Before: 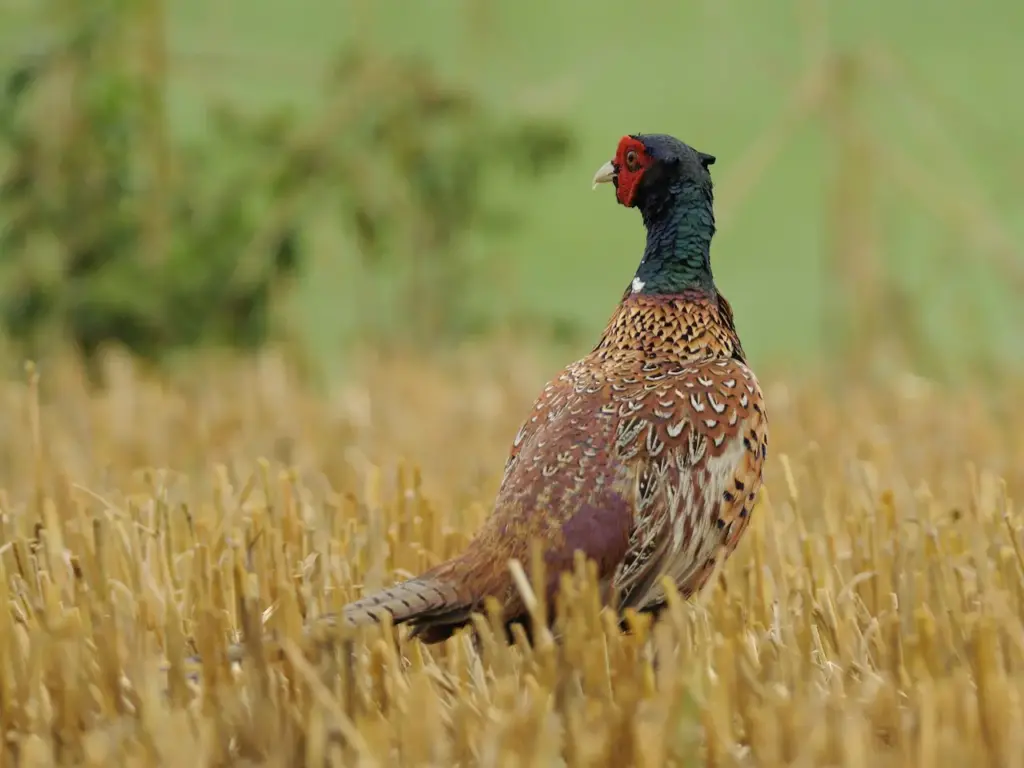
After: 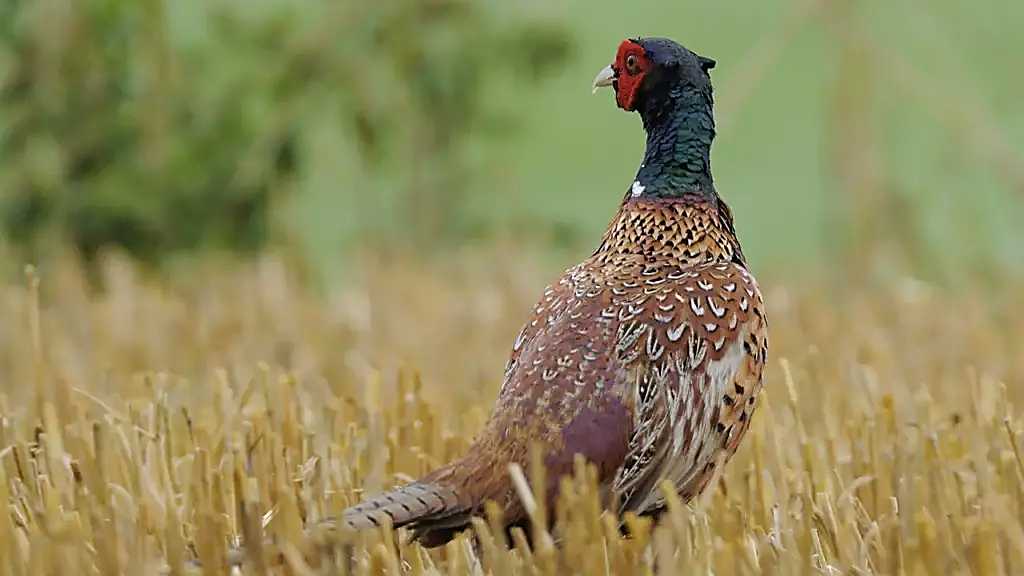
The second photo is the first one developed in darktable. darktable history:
sharpen: radius 1.4, amount 1.25, threshold 0.7
color balance: on, module defaults
white balance: red 0.967, blue 1.119, emerald 0.756
crop and rotate: top 12.5%, bottom 12.5%
